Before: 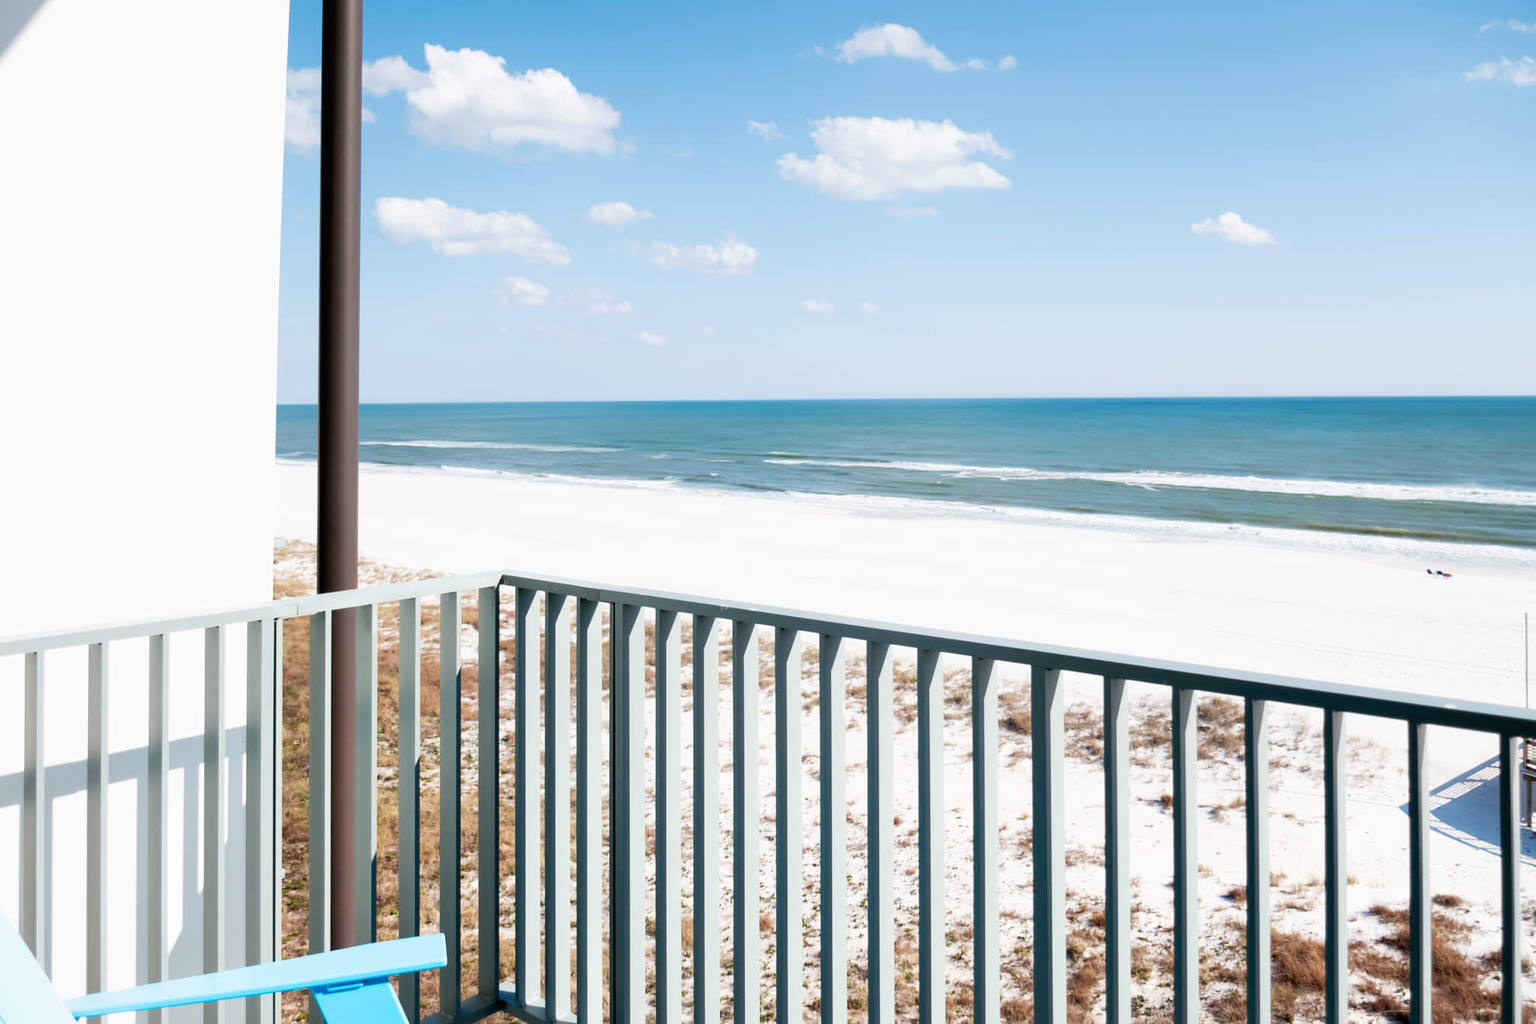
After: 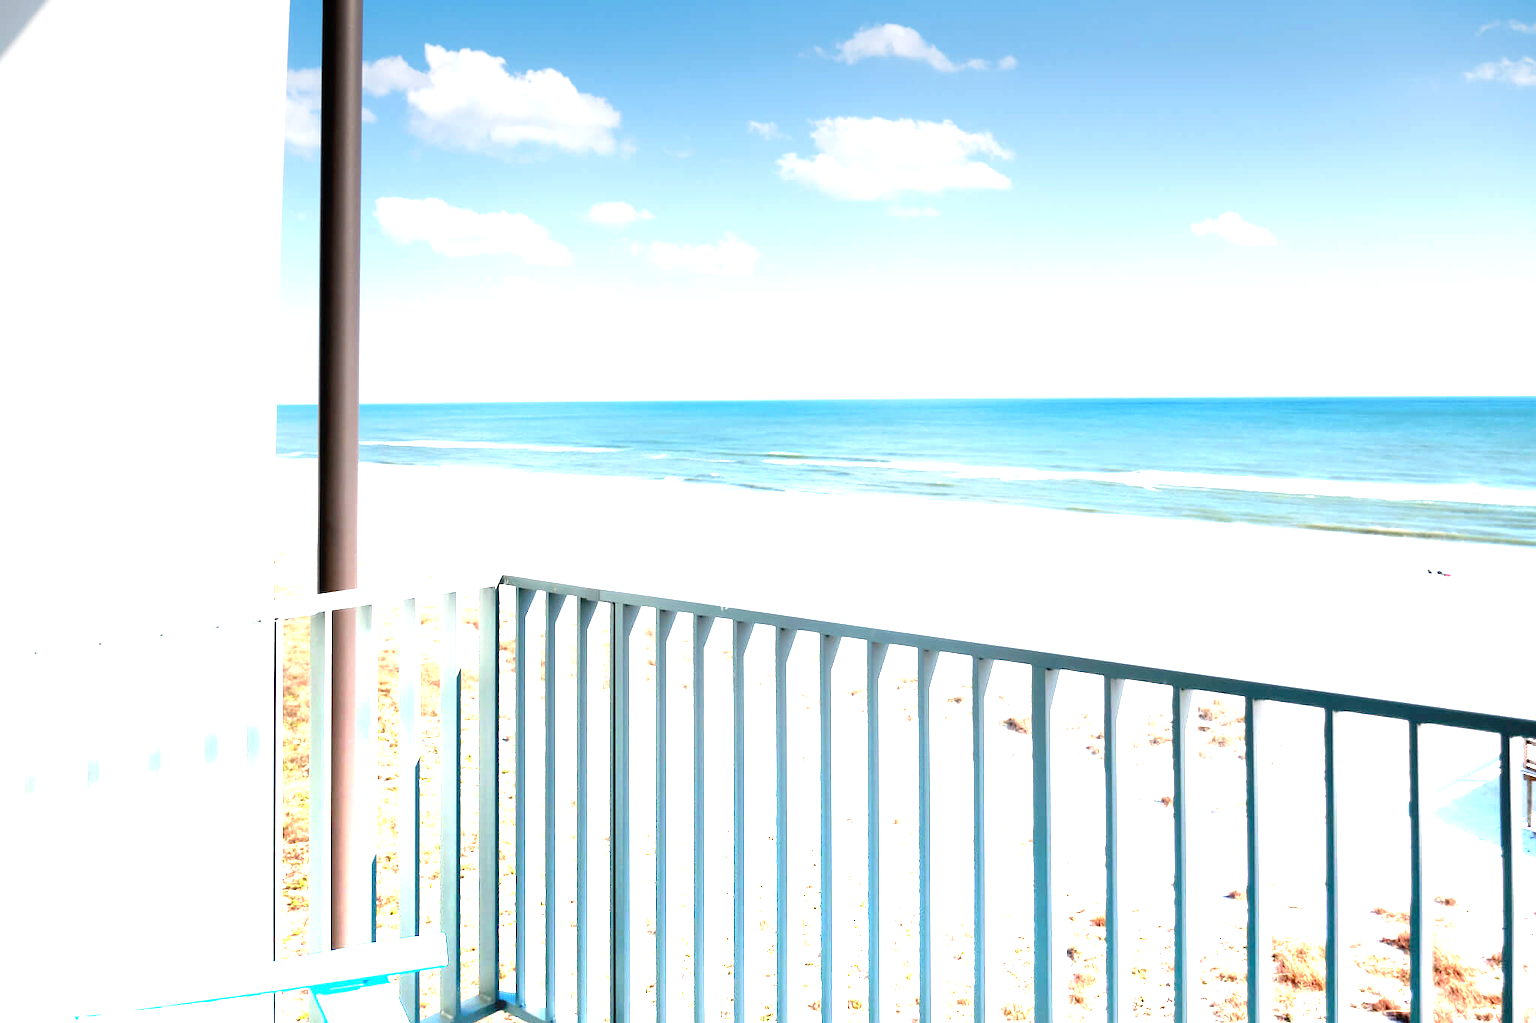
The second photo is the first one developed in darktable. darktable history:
levels: levels [0, 0.474, 0.947]
graduated density: density -3.9 EV
